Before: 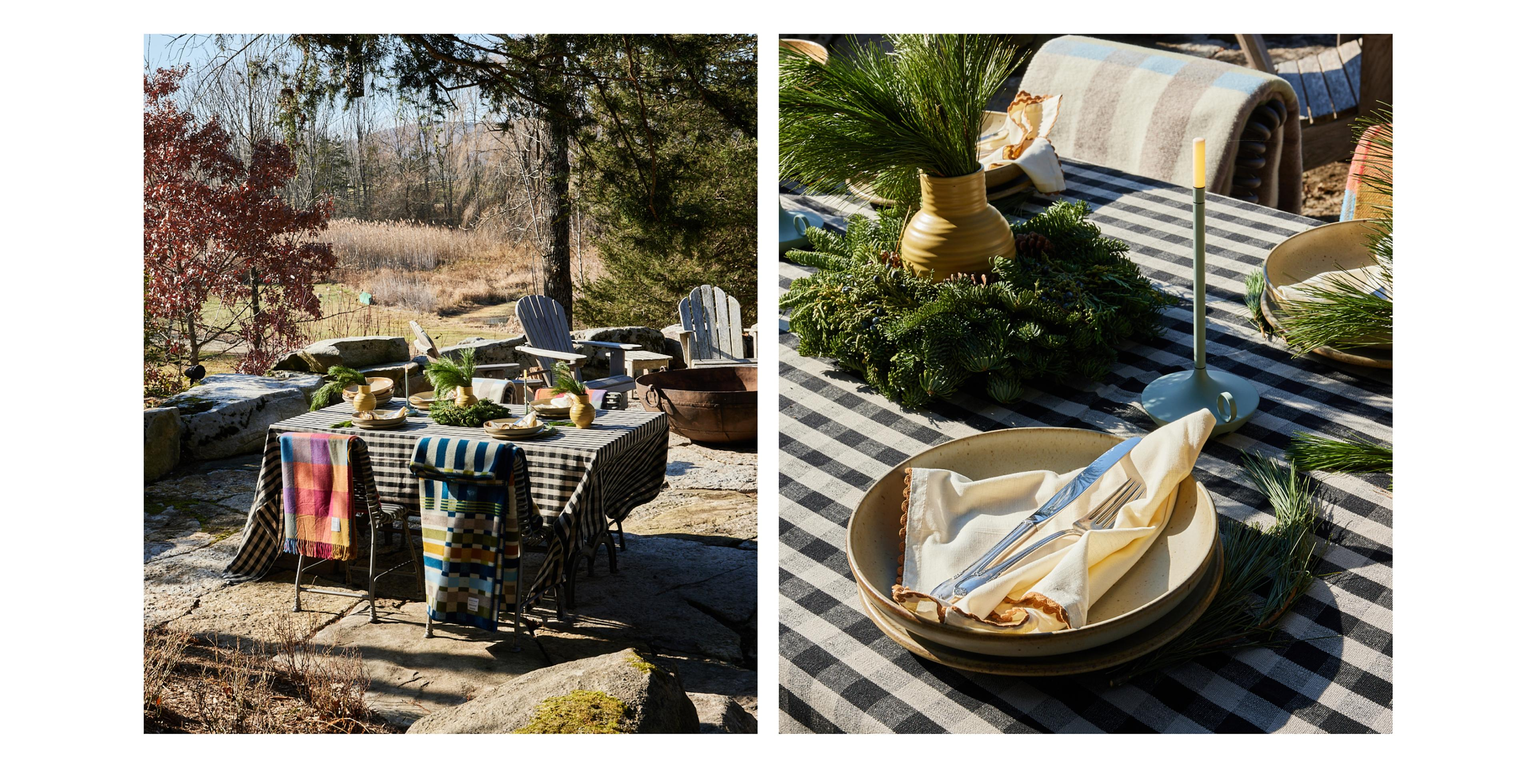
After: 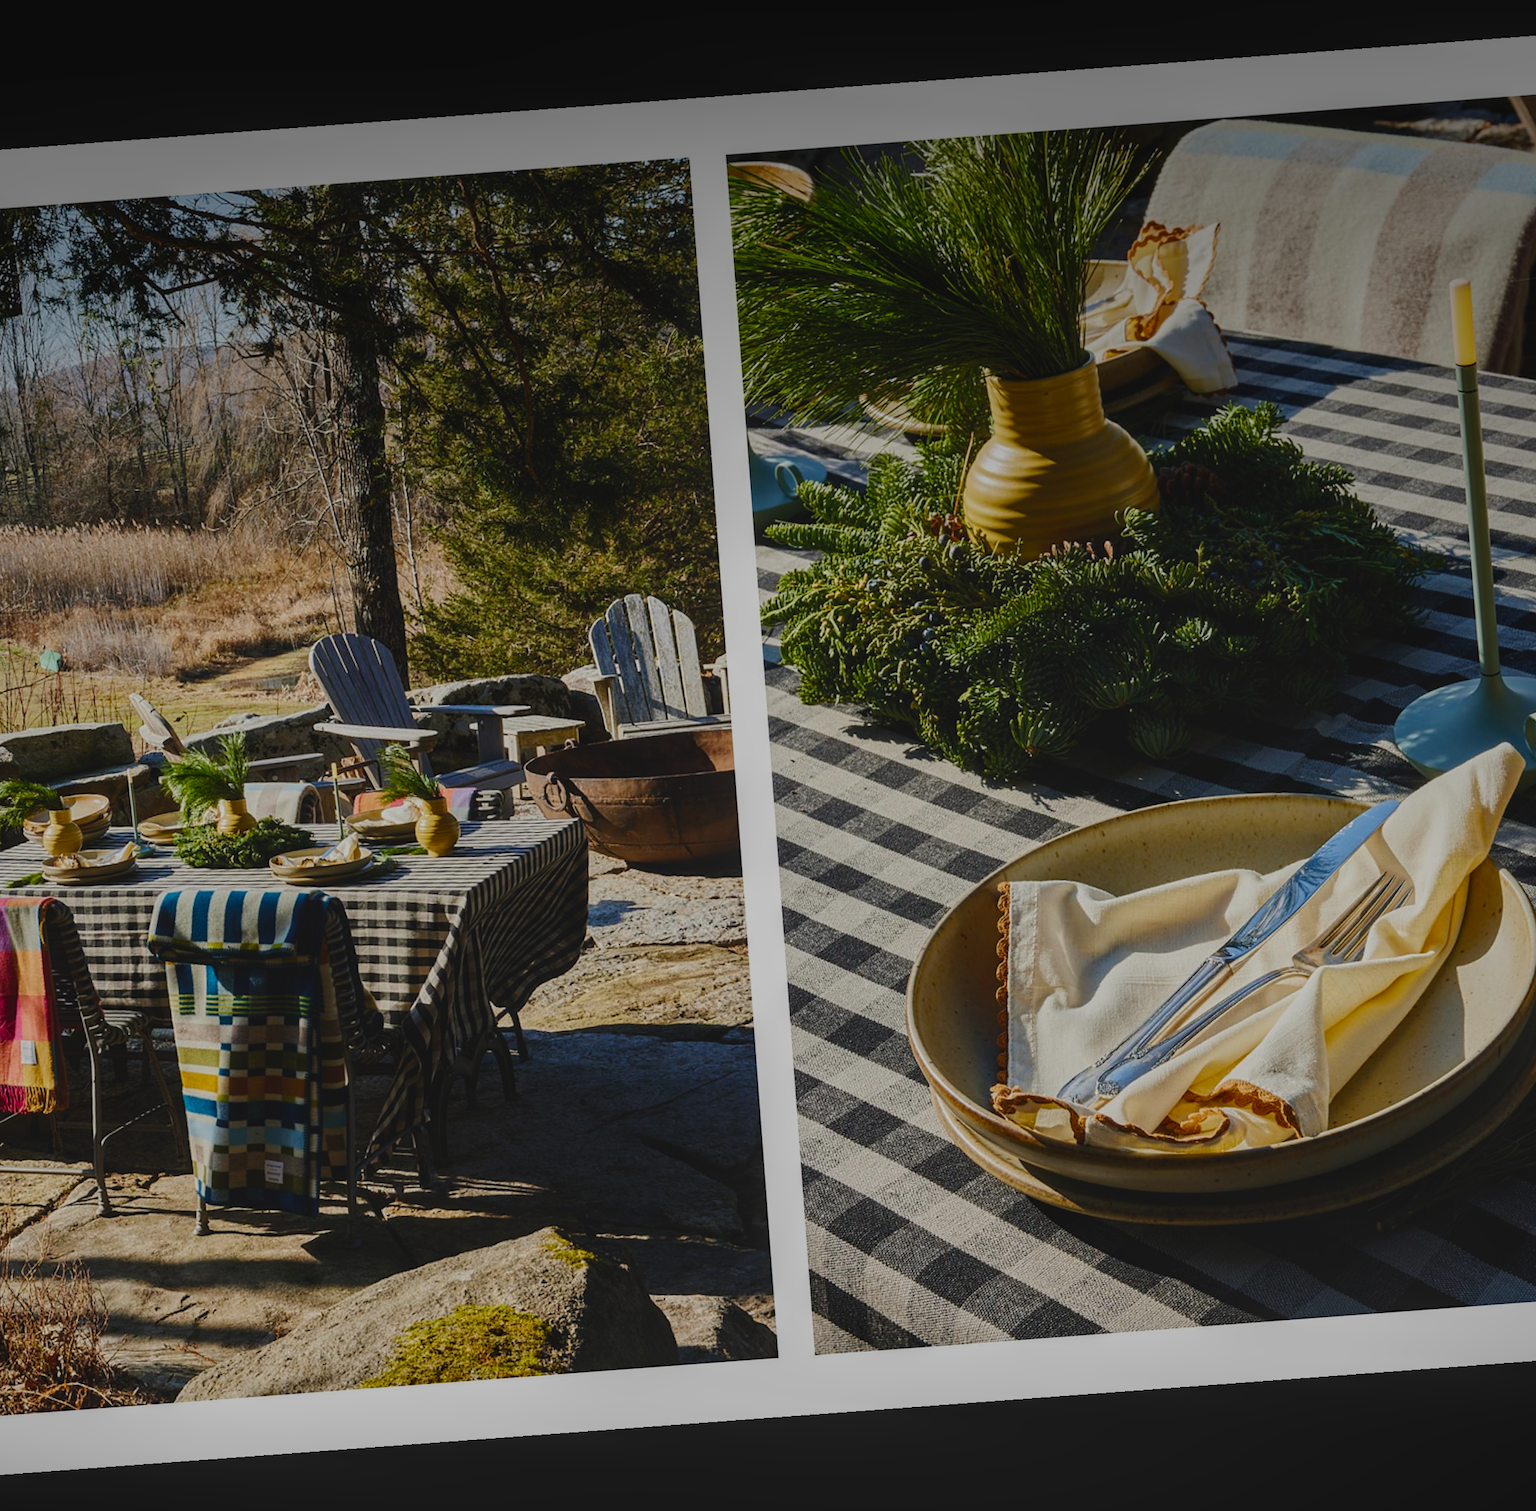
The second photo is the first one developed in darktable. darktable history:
white balance: emerald 1
crop and rotate: left 22.516%, right 21.234%
exposure: black level correction -0.016, exposure -1.018 EV, compensate highlight preservation false
rotate and perspective: rotation -4.25°, automatic cropping off
color balance rgb: perceptual saturation grading › global saturation 35%, perceptual saturation grading › highlights -25%, perceptual saturation grading › shadows 25%, global vibrance 10%
vignetting: fall-off start 97.52%, fall-off radius 100%, brightness -0.574, saturation 0, center (-0.027, 0.404), width/height ratio 1.368, unbound false
local contrast: on, module defaults
